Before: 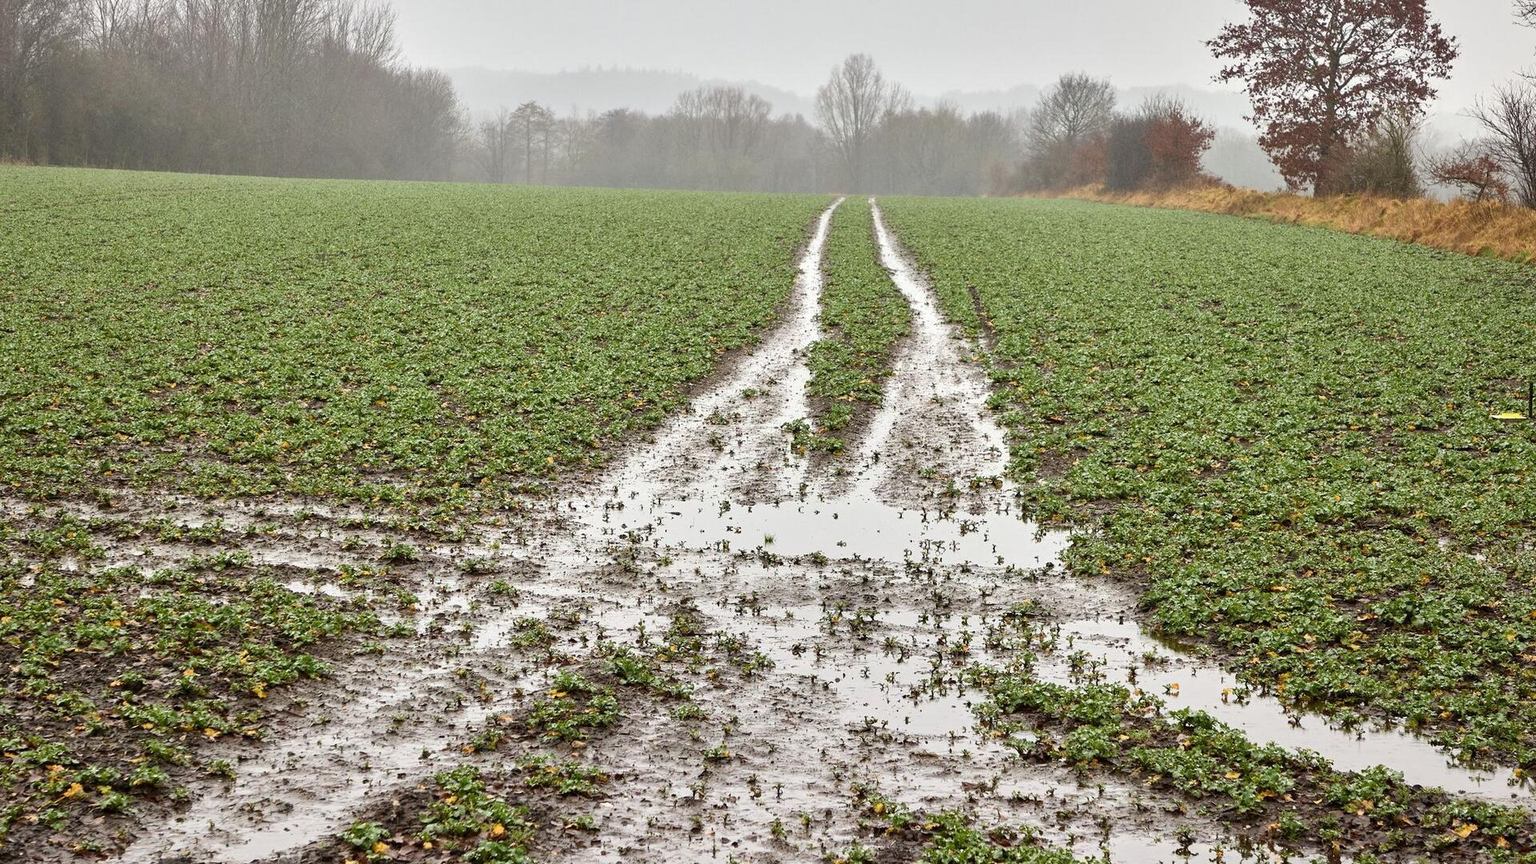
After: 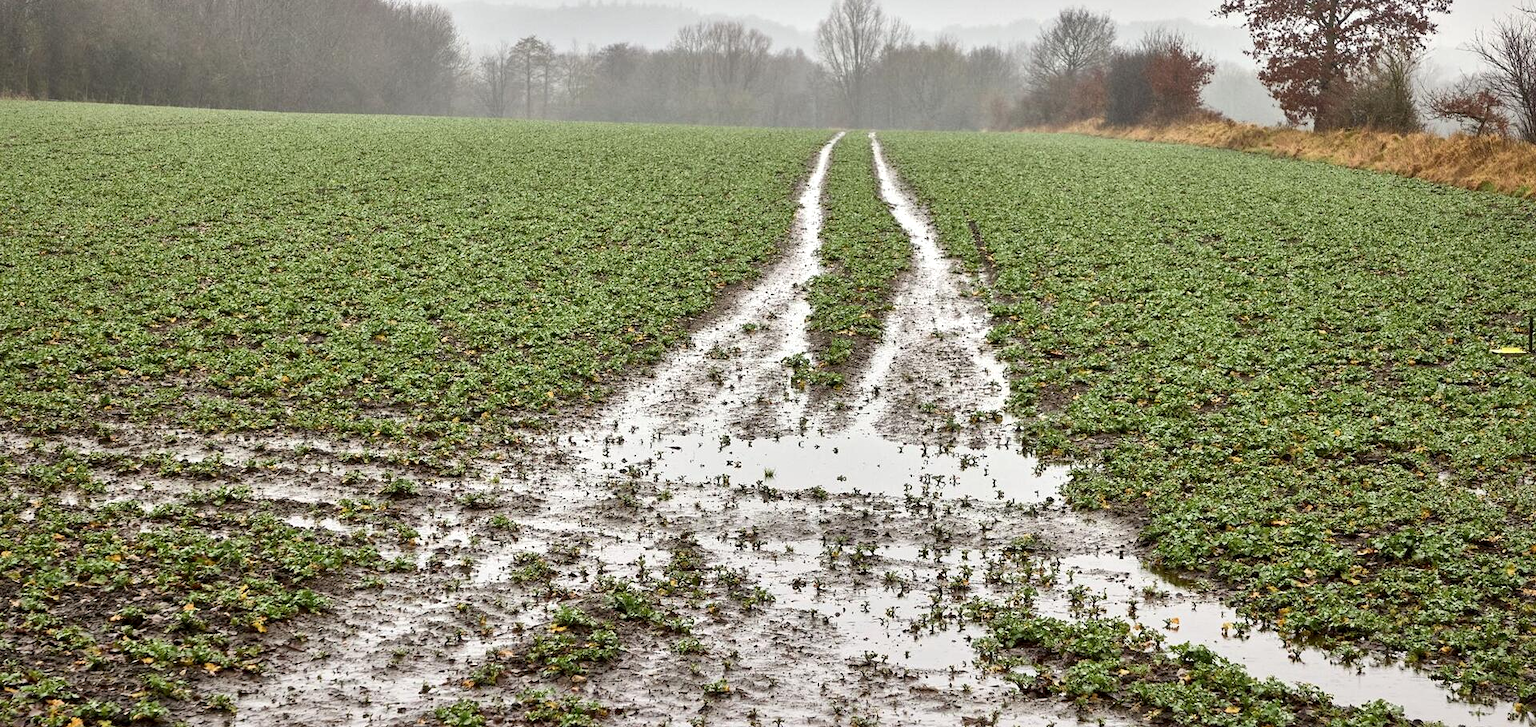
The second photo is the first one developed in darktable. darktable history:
crop: top 7.617%, bottom 8.081%
local contrast: mode bilateral grid, contrast 20, coarseness 51, detail 144%, midtone range 0.2
